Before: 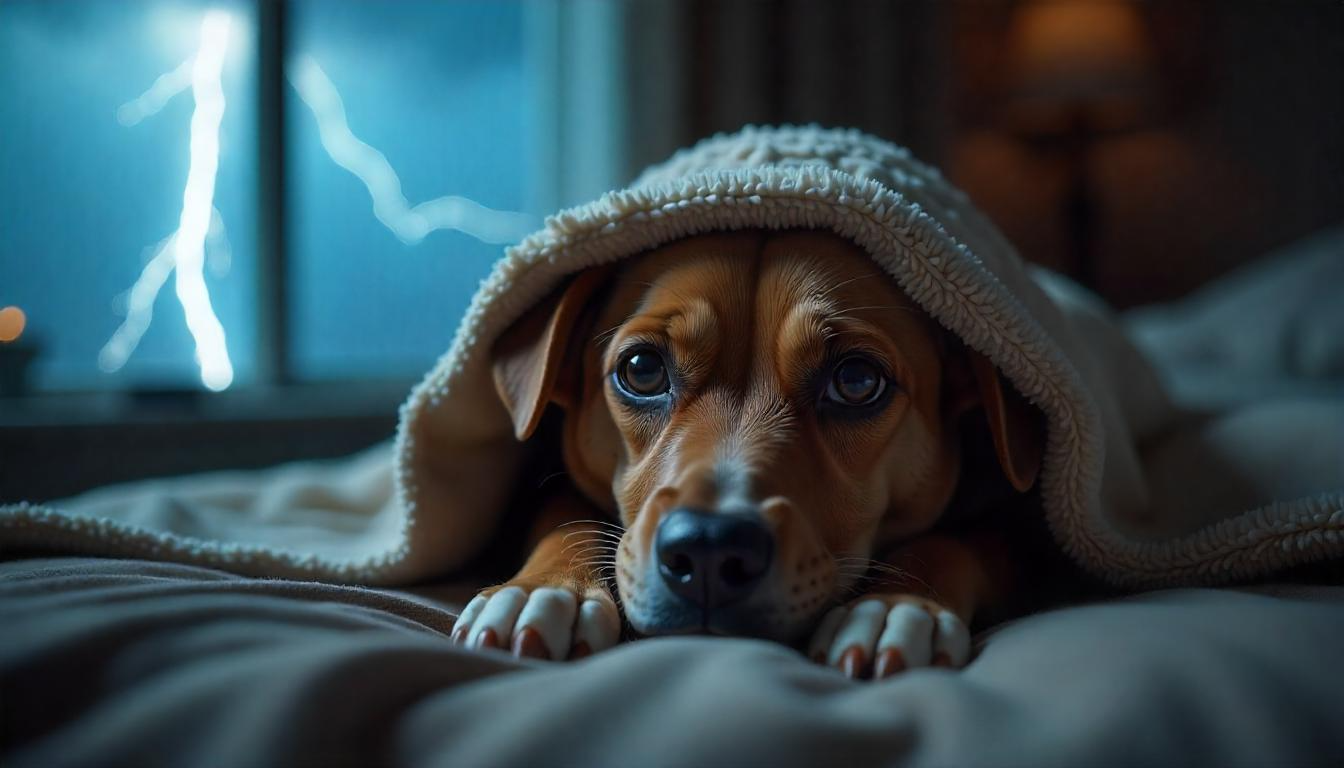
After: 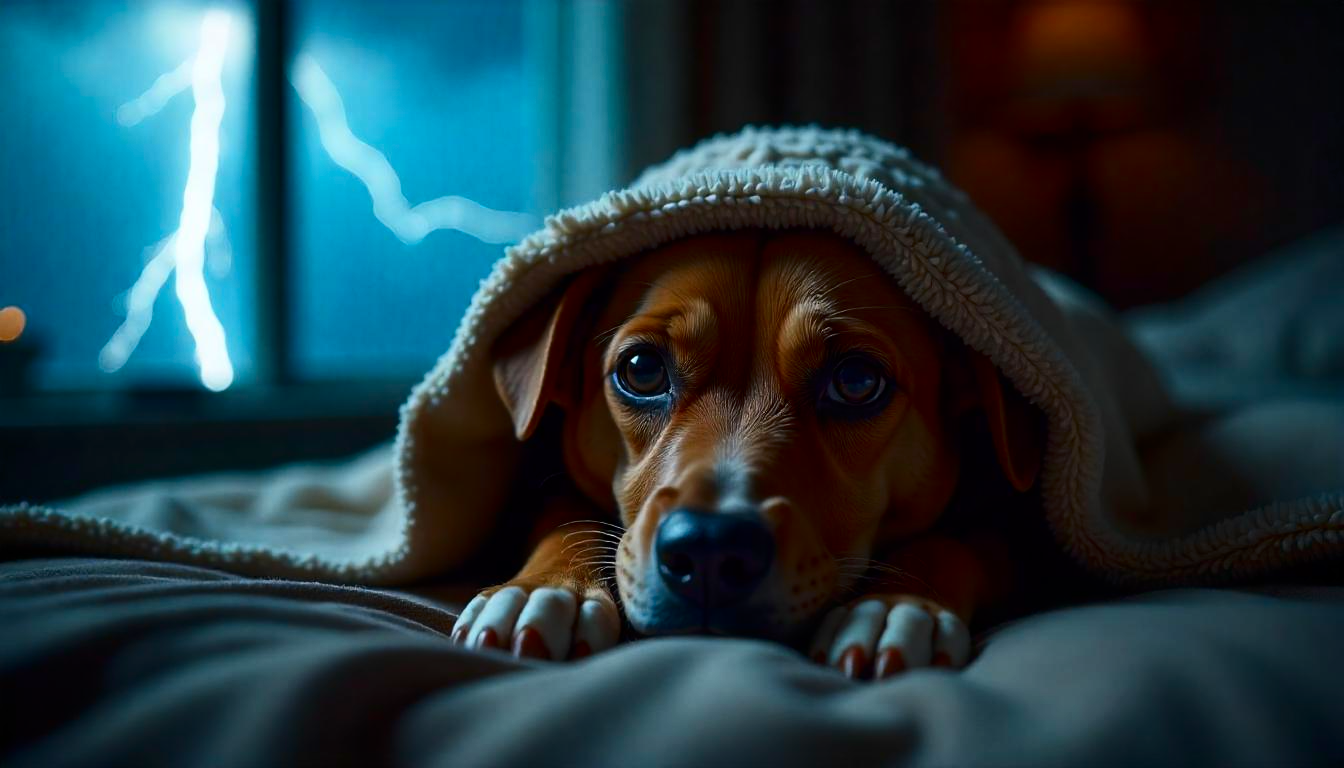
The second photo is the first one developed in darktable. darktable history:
contrast brightness saturation: contrast 0.213, brightness -0.101, saturation 0.213
shadows and highlights: shadows 25.44, highlights -25.09
